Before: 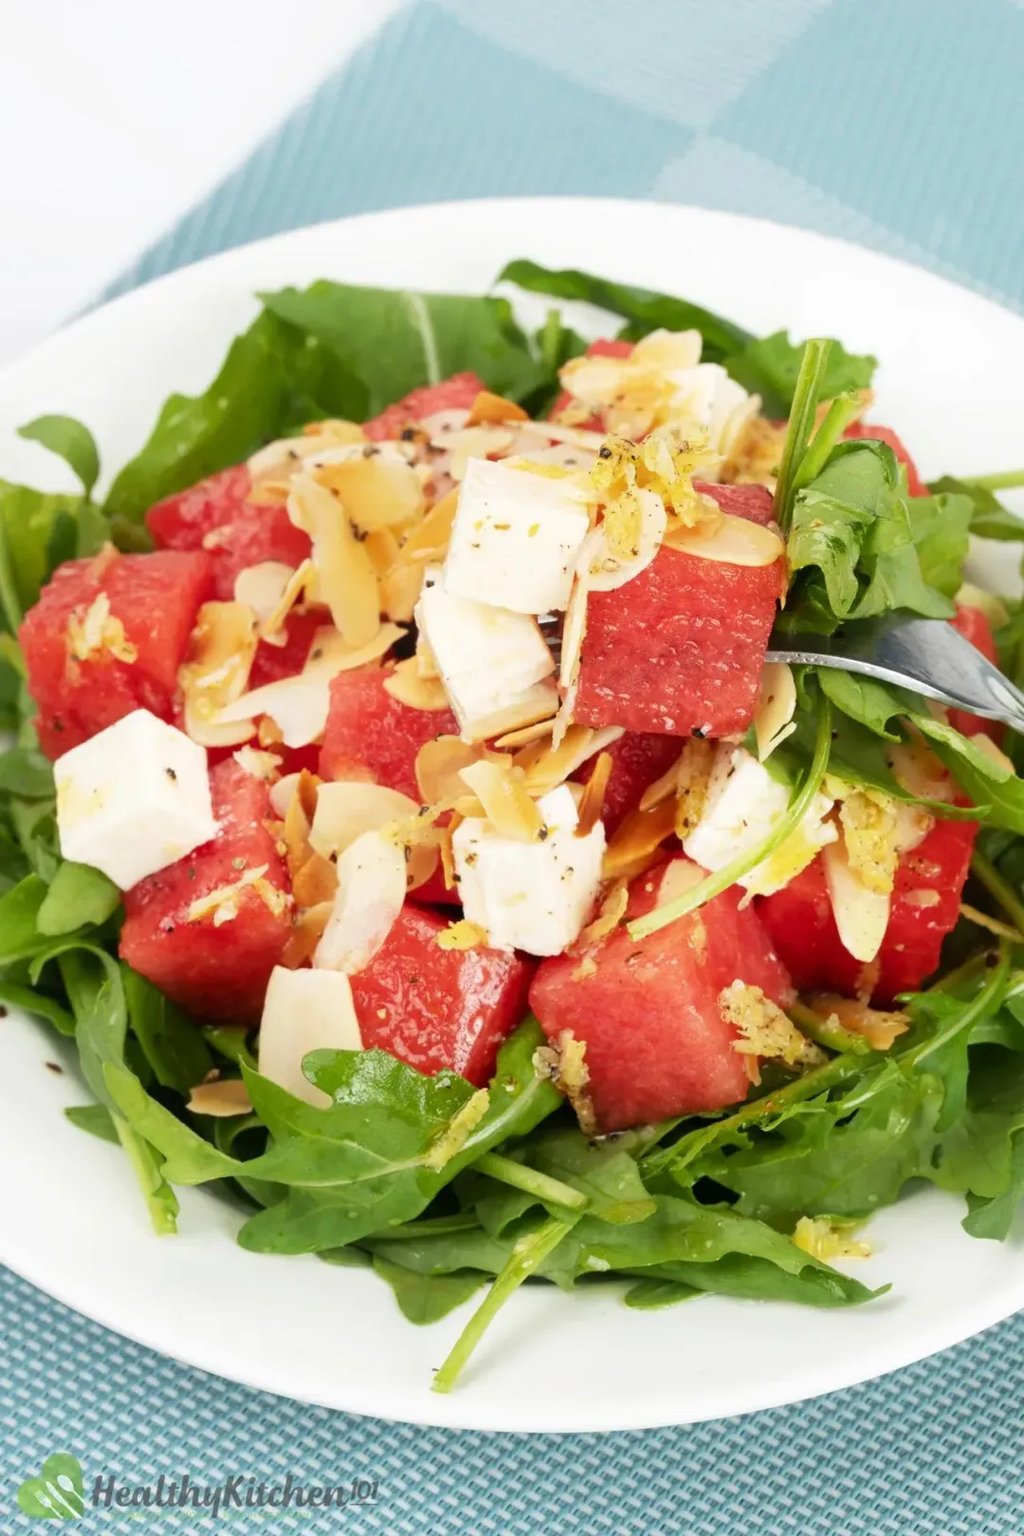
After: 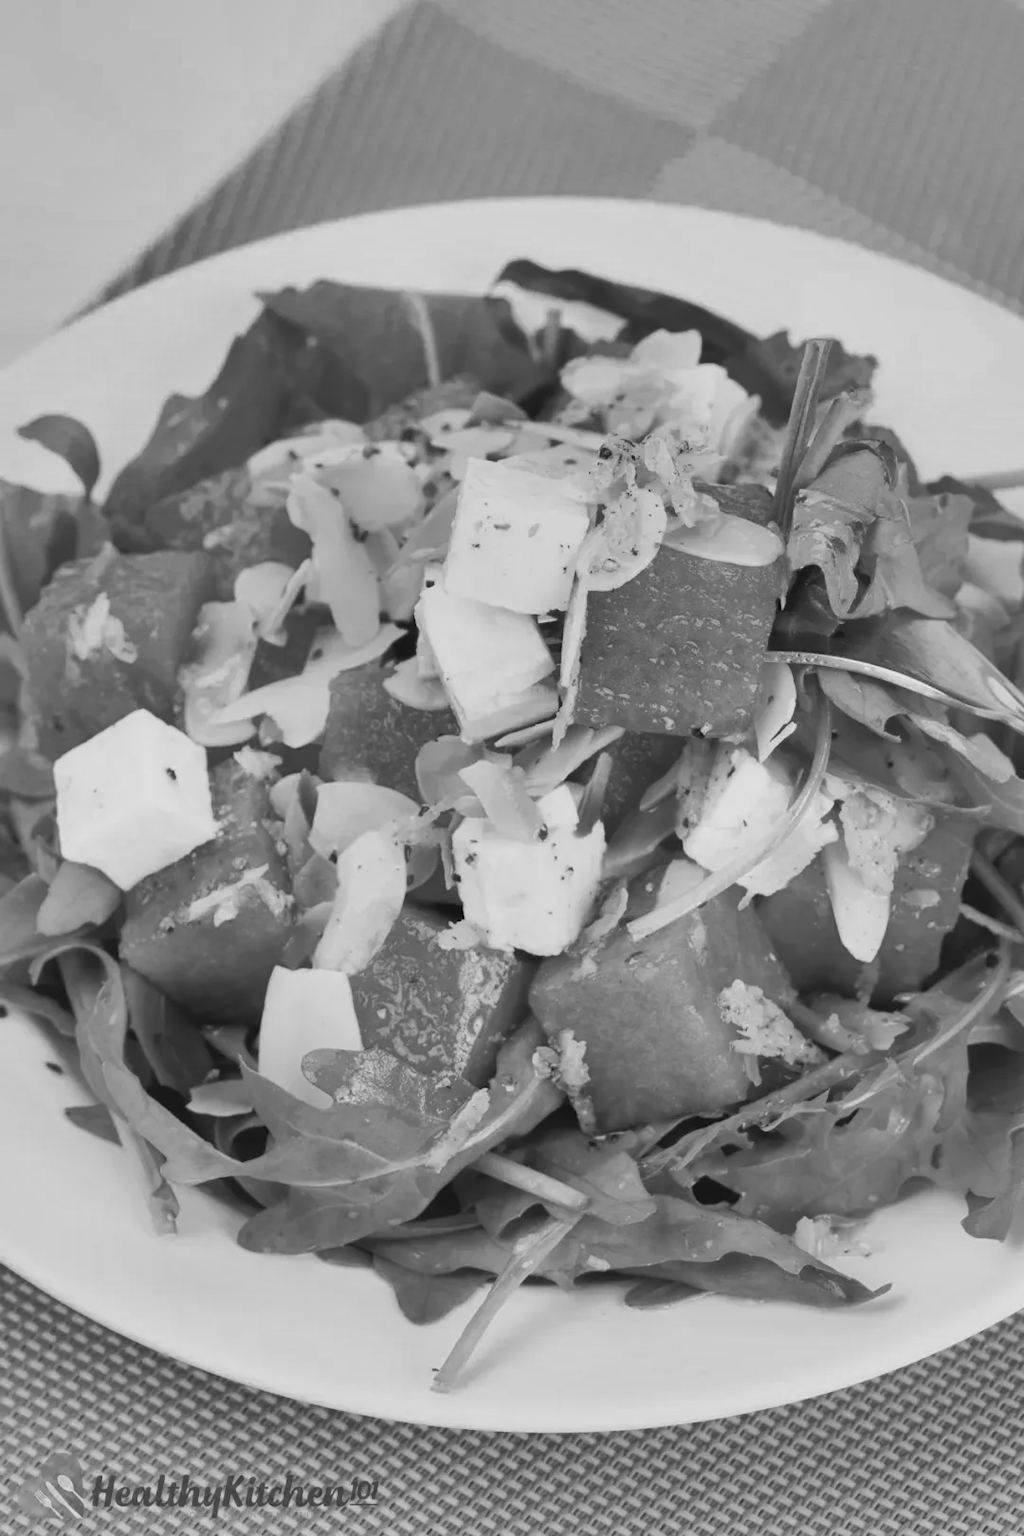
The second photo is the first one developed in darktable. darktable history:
monochrome: on, module defaults
contrast brightness saturation: contrast -0.1, brightness 0.05, saturation 0.08
shadows and highlights: white point adjustment -3.64, highlights -63.34, highlights color adjustment 42%, soften with gaussian
